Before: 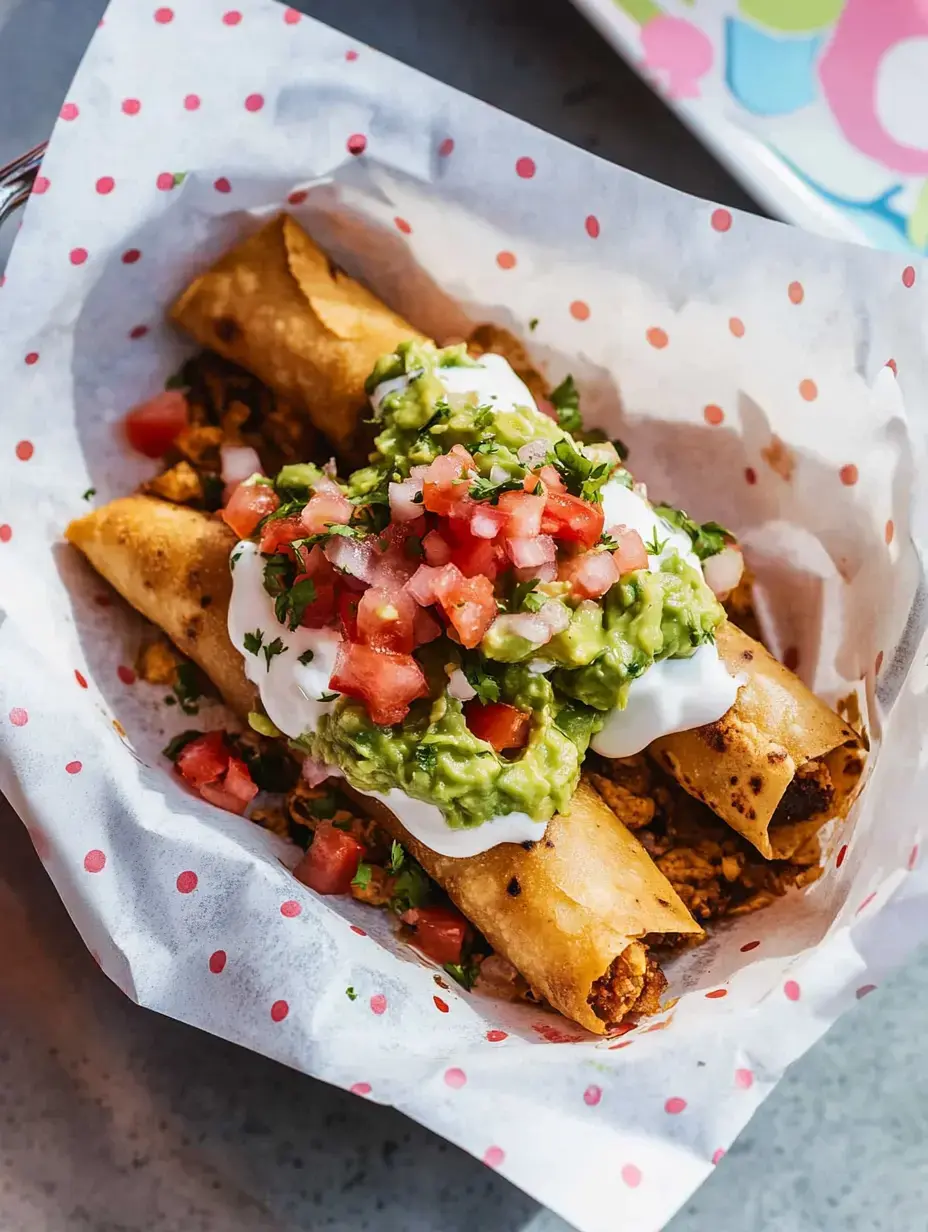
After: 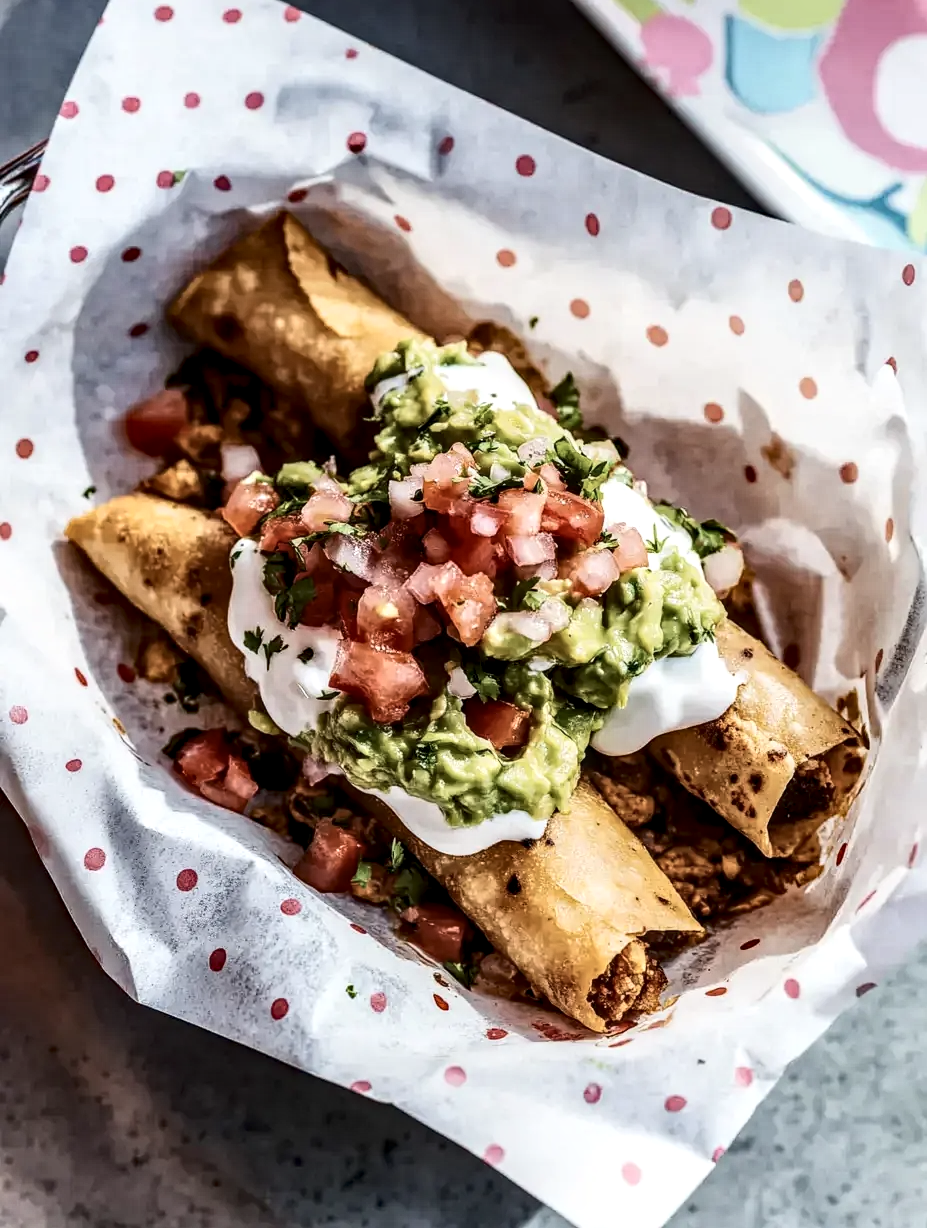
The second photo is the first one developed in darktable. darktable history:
exposure: exposure -0.014 EV, compensate exposure bias true, compensate highlight preservation false
contrast brightness saturation: contrast 0.254, saturation -0.307
haze removal: compatibility mode true, adaptive false
local contrast: detail 150%
crop: top 0.181%, bottom 0.134%
